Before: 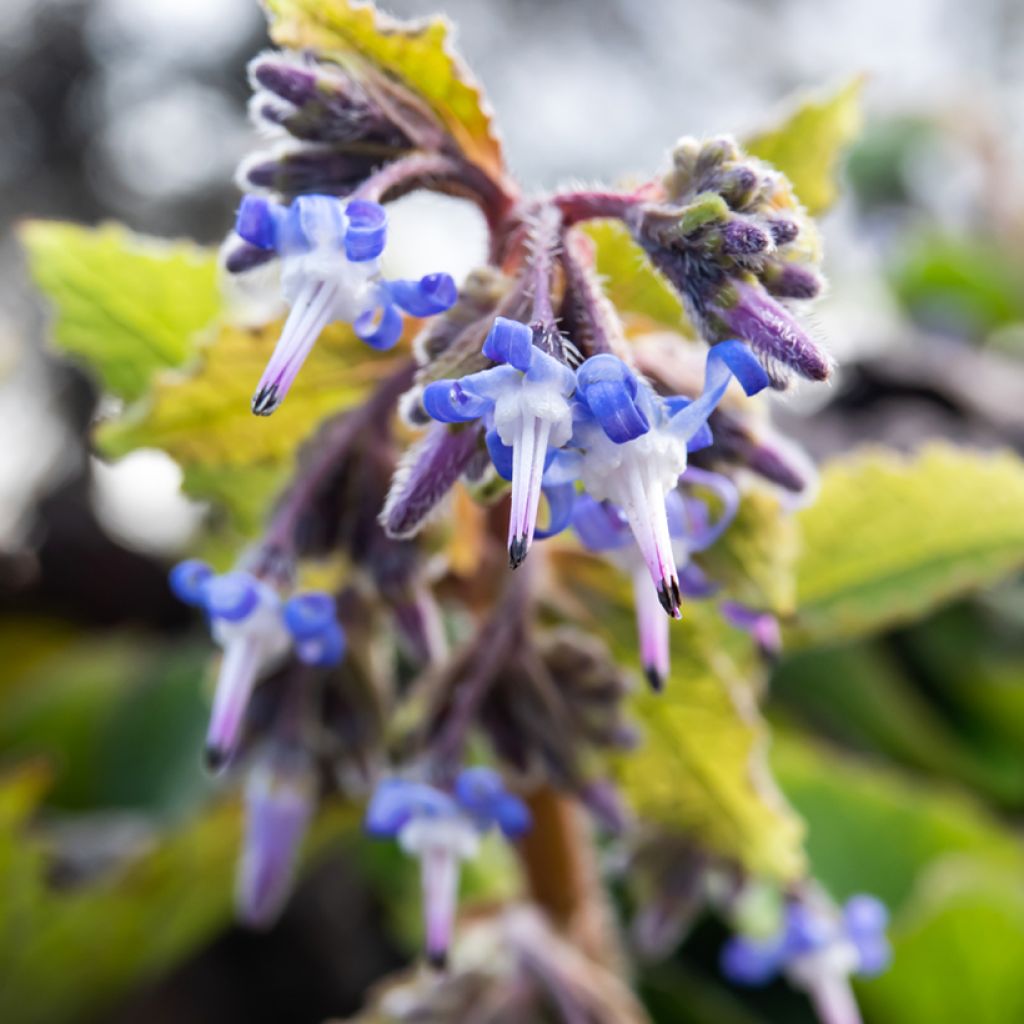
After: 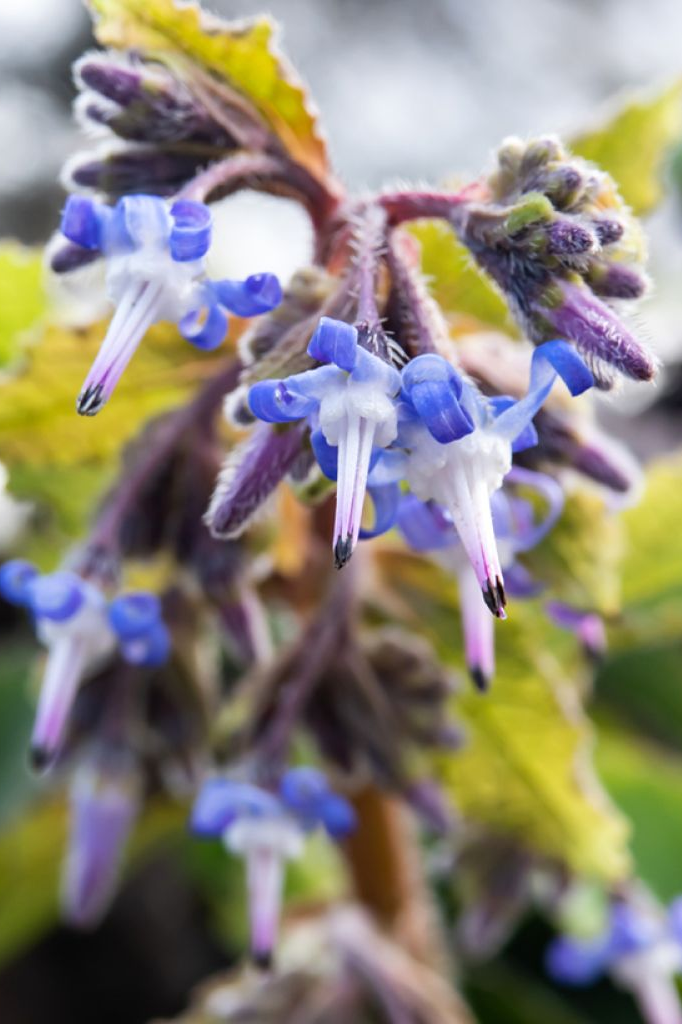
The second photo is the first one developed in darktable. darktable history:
crop: left 17.152%, right 16.154%
